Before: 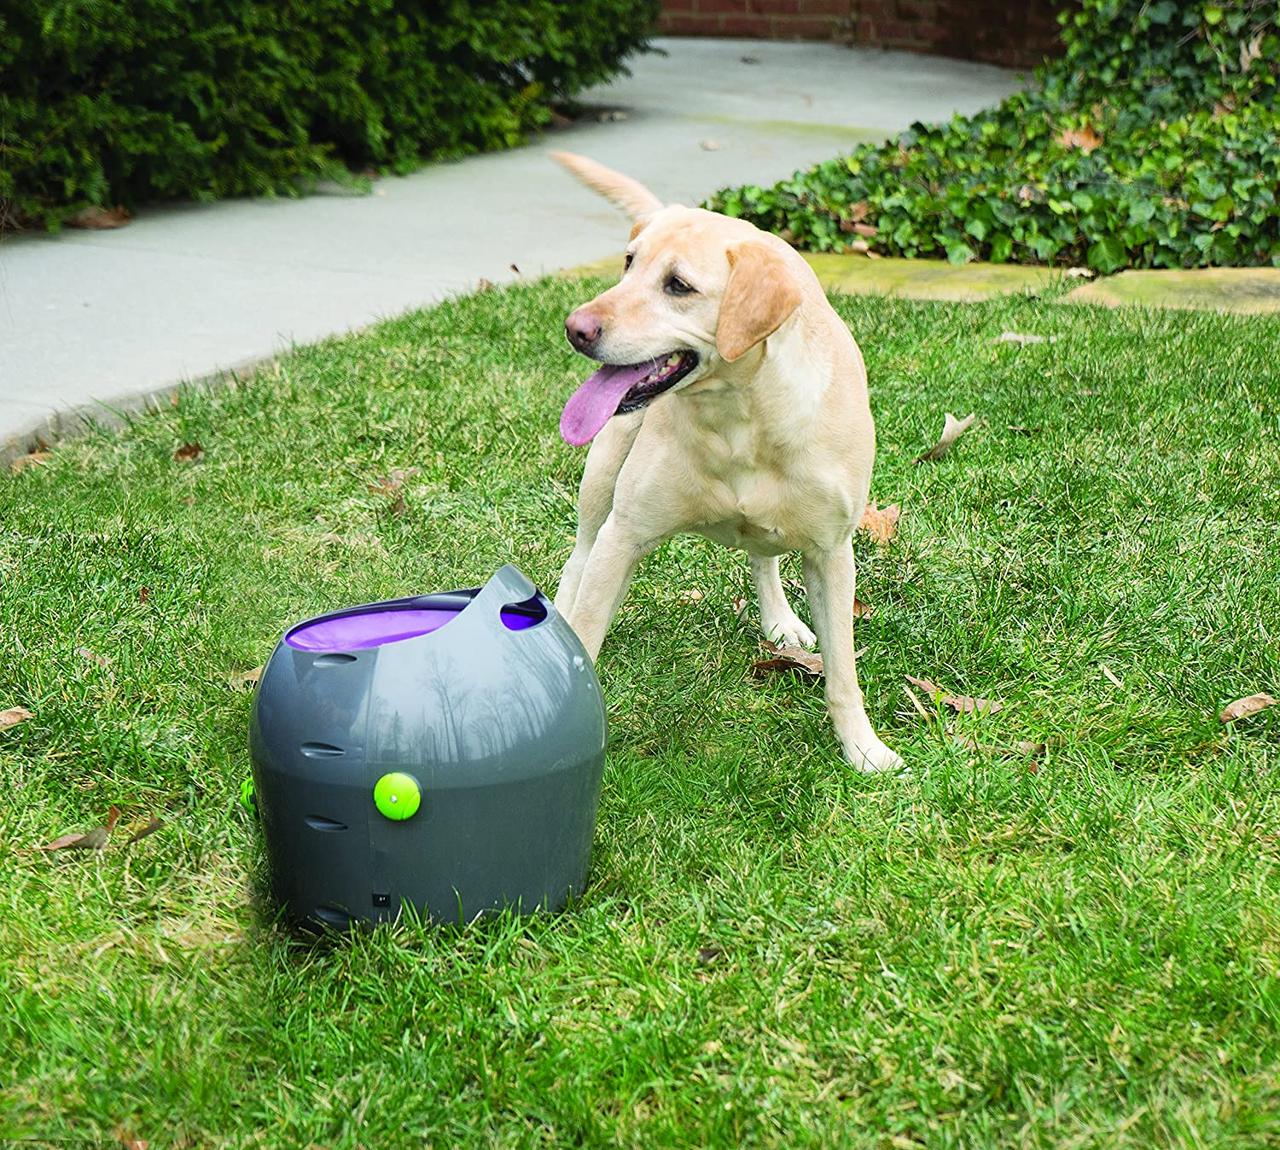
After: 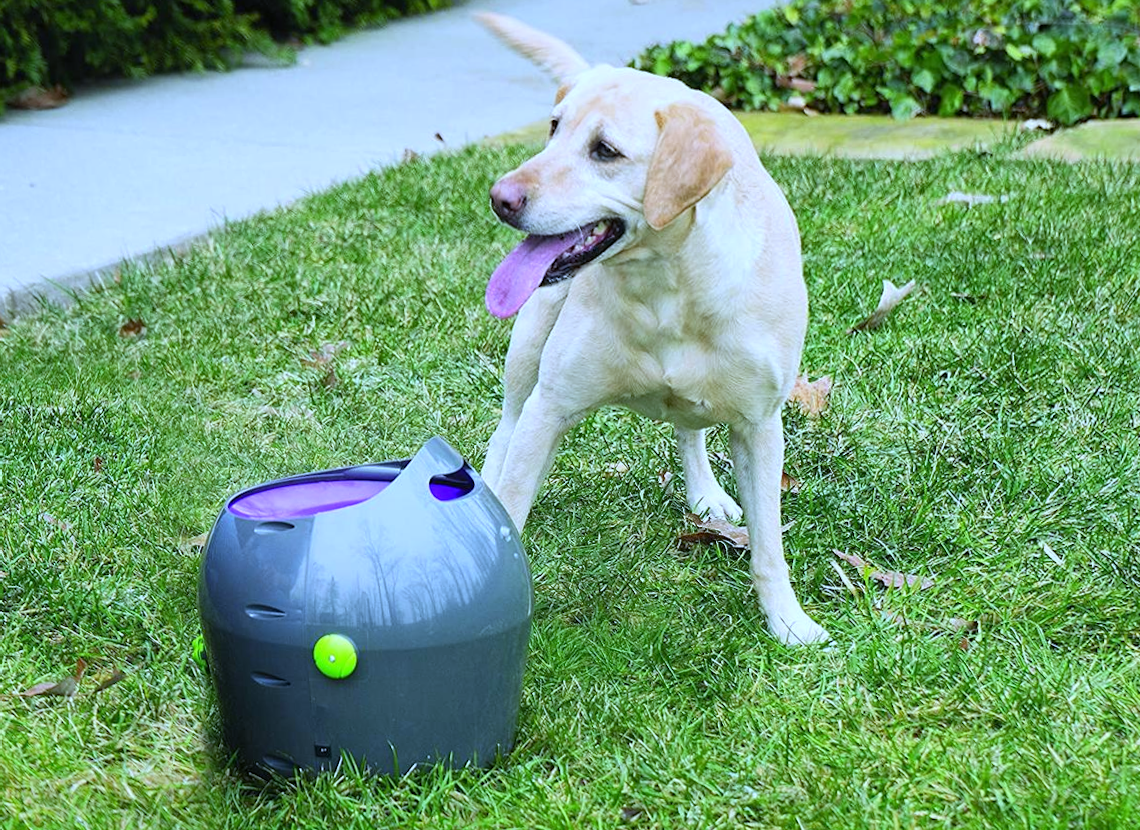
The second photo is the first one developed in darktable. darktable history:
white balance: red 0.871, blue 1.249
tone equalizer: on, module defaults
rotate and perspective: rotation 0.062°, lens shift (vertical) 0.115, lens shift (horizontal) -0.133, crop left 0.047, crop right 0.94, crop top 0.061, crop bottom 0.94
crop and rotate: angle 0.03°, top 11.643%, right 5.651%, bottom 11.189%
